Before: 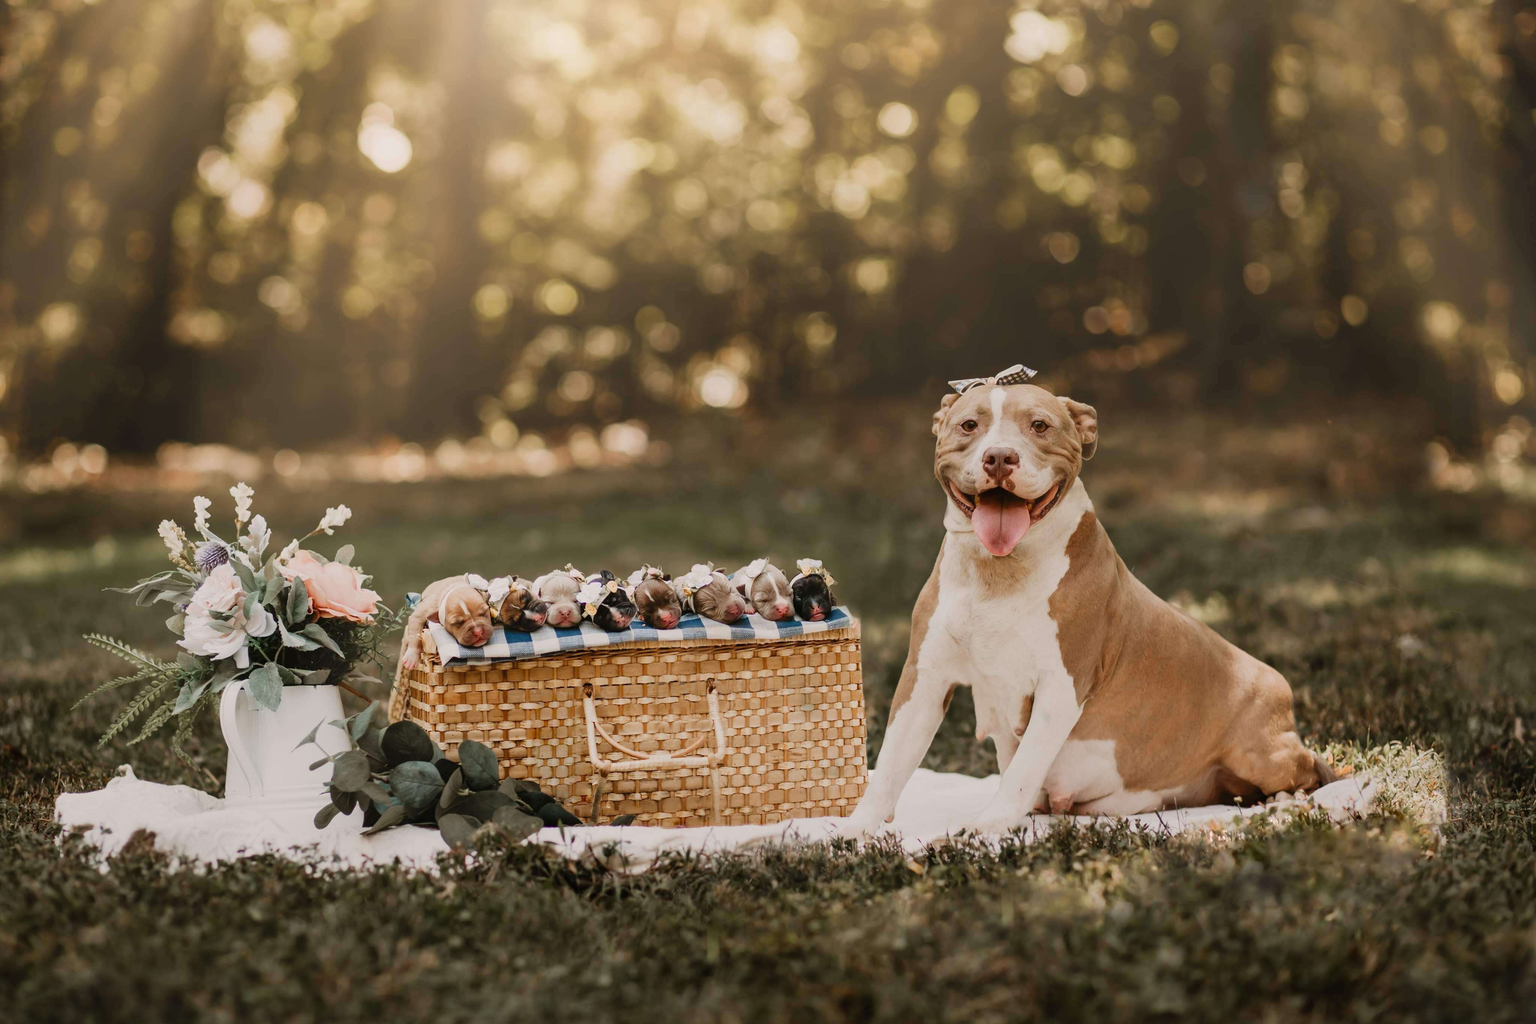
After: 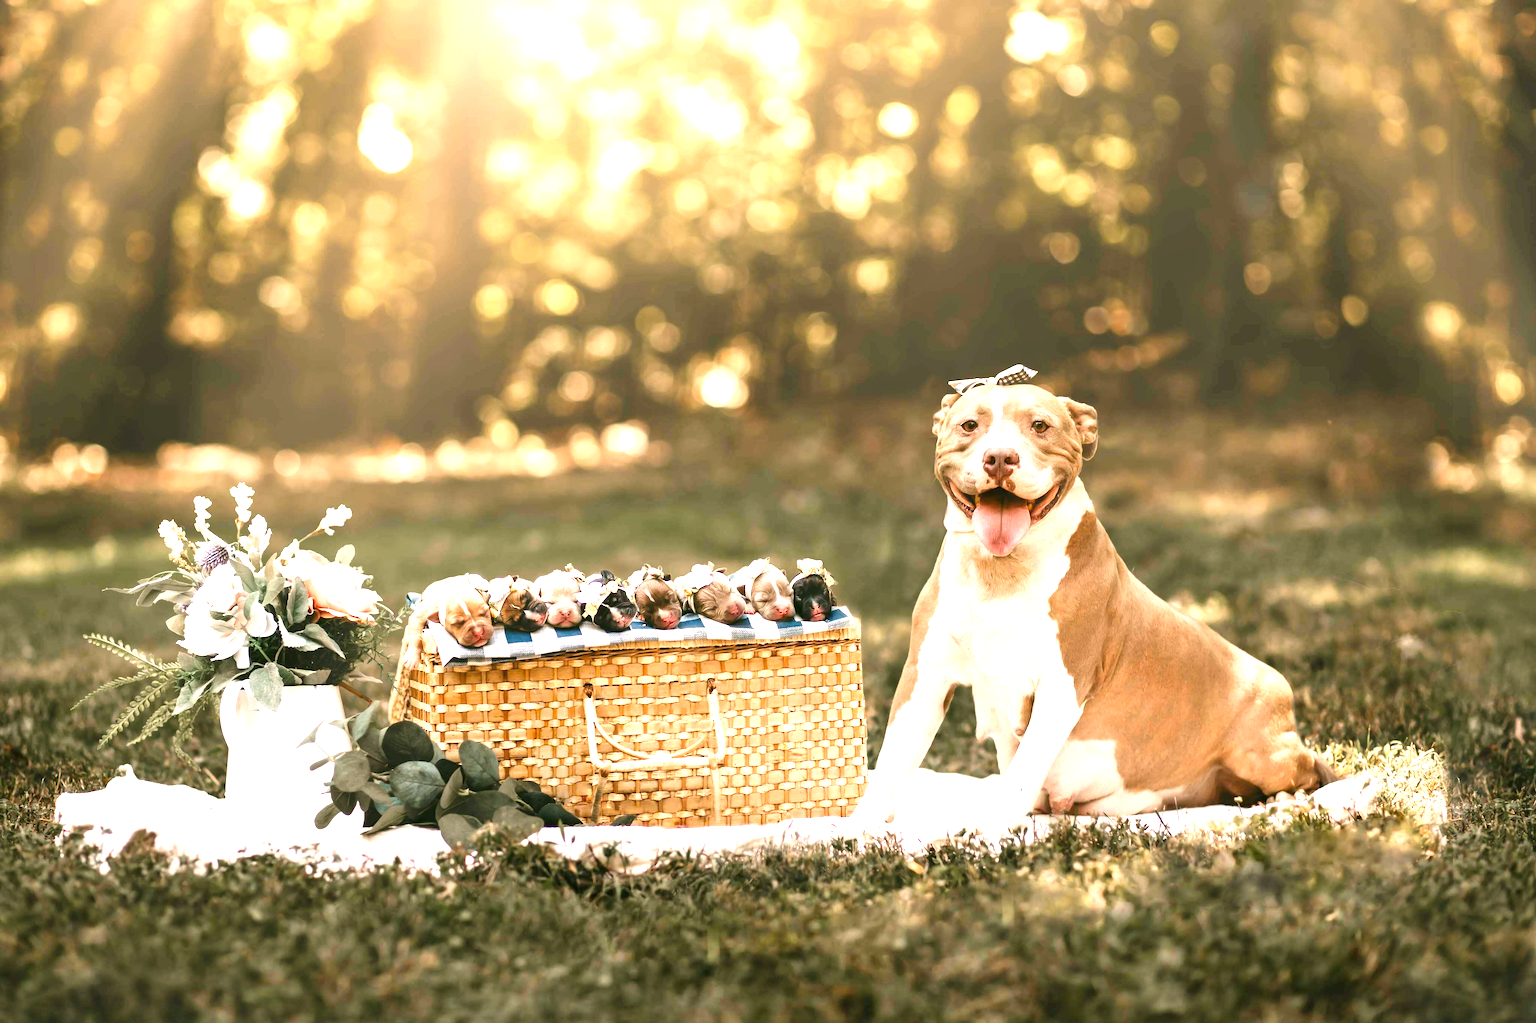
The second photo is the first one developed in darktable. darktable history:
exposure: black level correction 0, exposure 1.497 EV, compensate highlight preservation false
color correction: highlights a* 4.27, highlights b* 4.94, shadows a* -8.03, shadows b* 4.7
